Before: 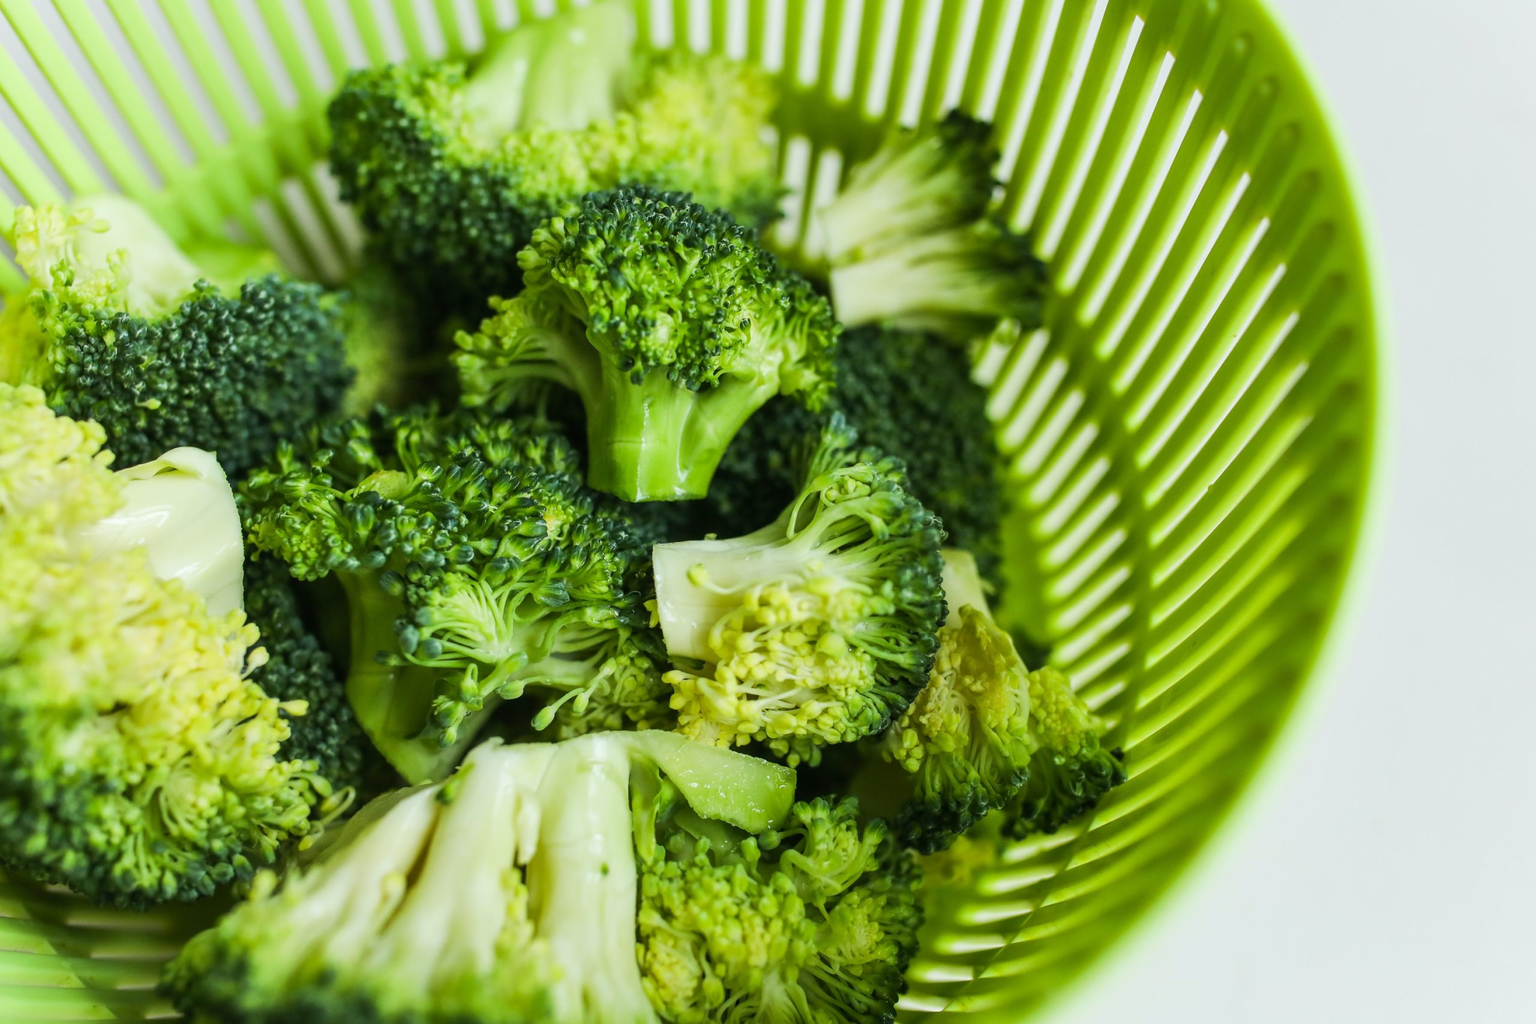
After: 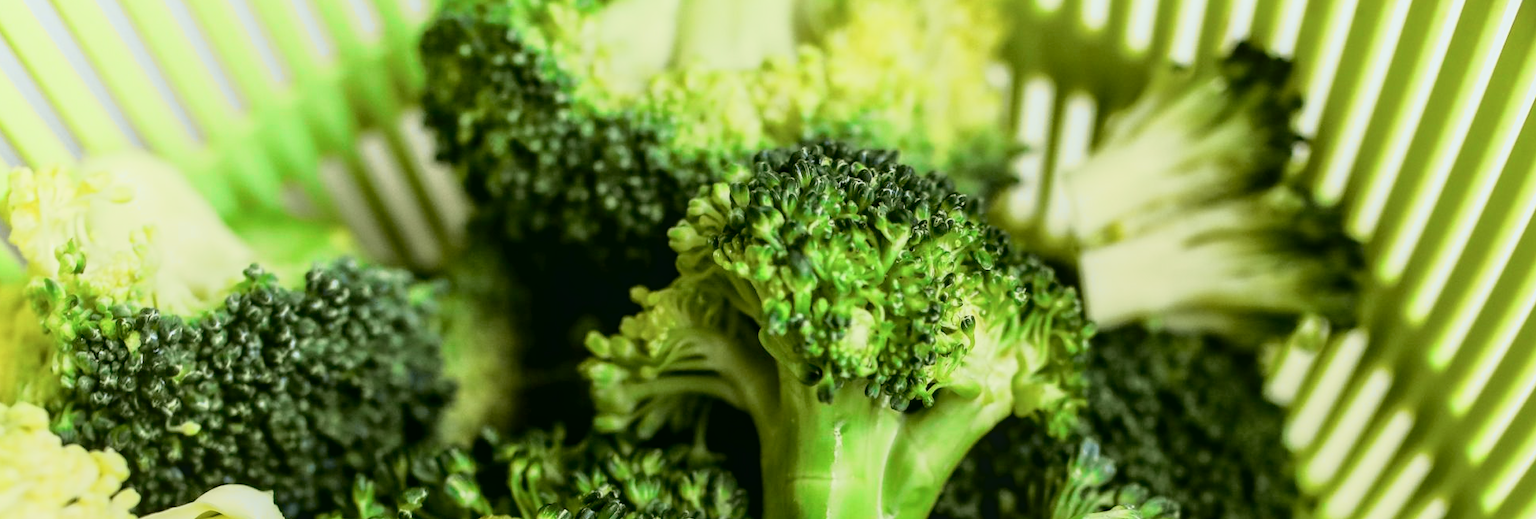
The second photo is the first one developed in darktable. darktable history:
exposure: black level correction 0.011, compensate highlight preservation false
crop: left 0.575%, top 7.634%, right 23.288%, bottom 53.742%
tone curve: curves: ch0 [(0, 0) (0.105, 0.068) (0.195, 0.162) (0.283, 0.283) (0.384, 0.404) (0.485, 0.531) (0.638, 0.681) (0.795, 0.879) (1, 0.977)]; ch1 [(0, 0) (0.161, 0.092) (0.35, 0.33) (0.379, 0.401) (0.456, 0.469) (0.504, 0.501) (0.512, 0.523) (0.58, 0.597) (0.635, 0.646) (1, 1)]; ch2 [(0, 0) (0.371, 0.362) (0.437, 0.437) (0.5, 0.5) (0.53, 0.523) (0.56, 0.58) (0.622, 0.606) (1, 1)], color space Lab, independent channels, preserve colors none
local contrast: detail 109%
